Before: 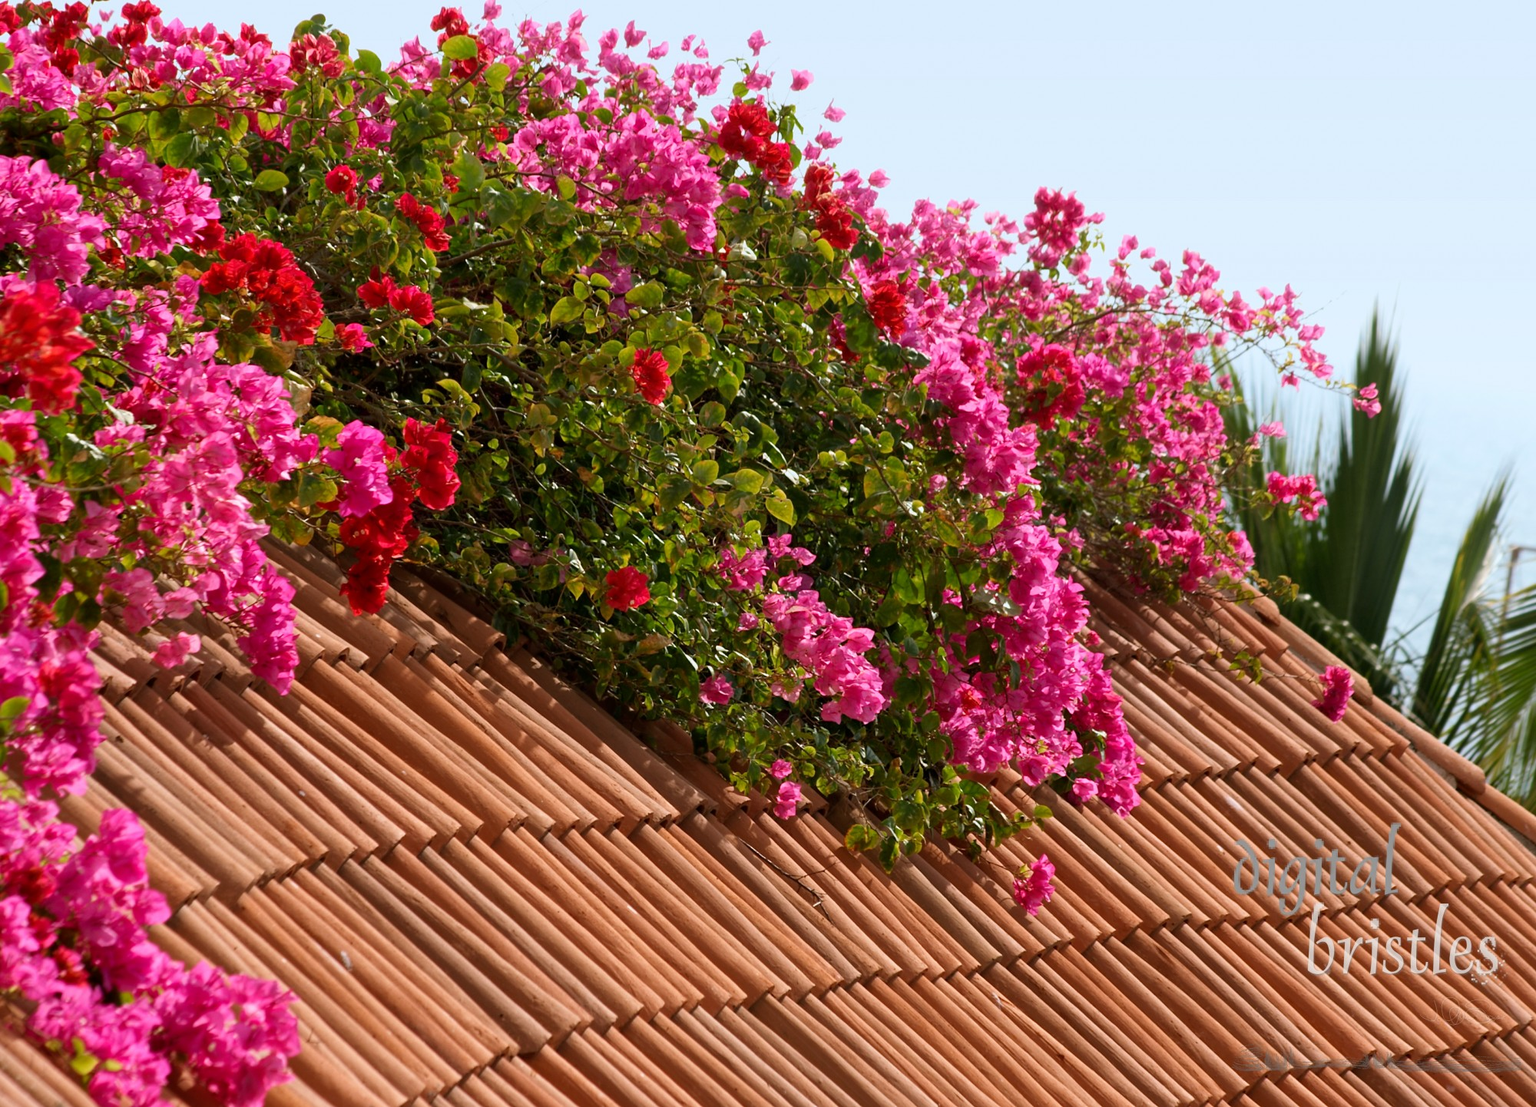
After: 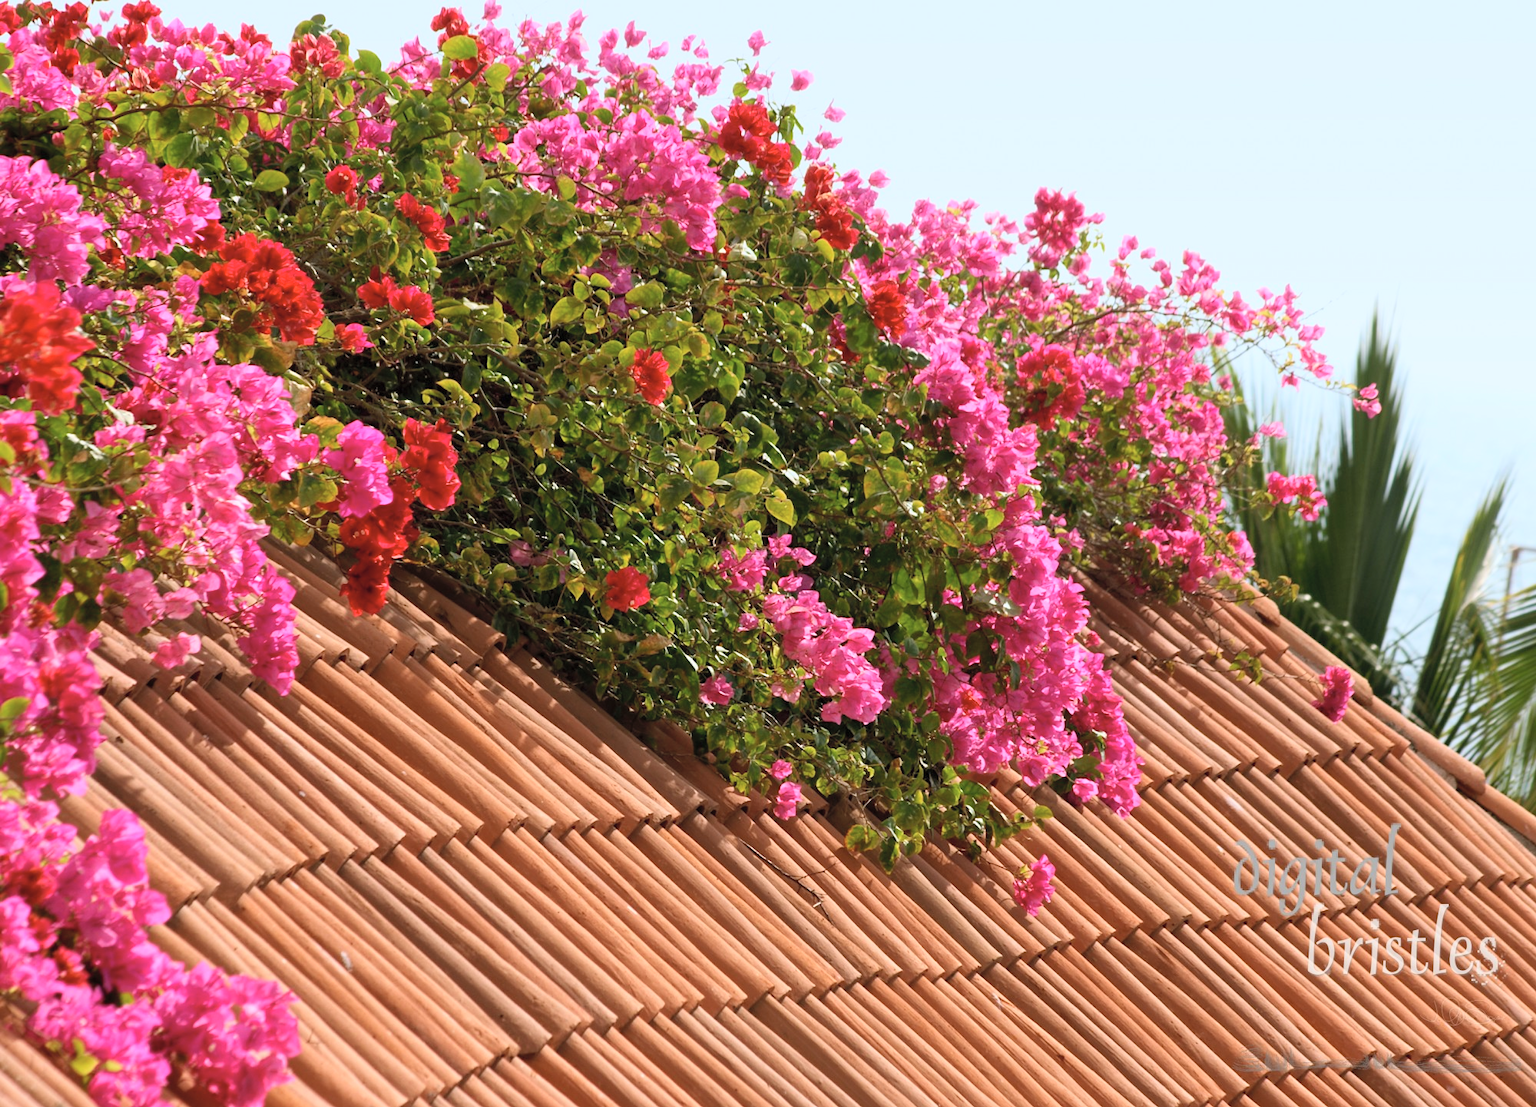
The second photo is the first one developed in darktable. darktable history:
contrast brightness saturation: contrast 0.138, brightness 0.211
